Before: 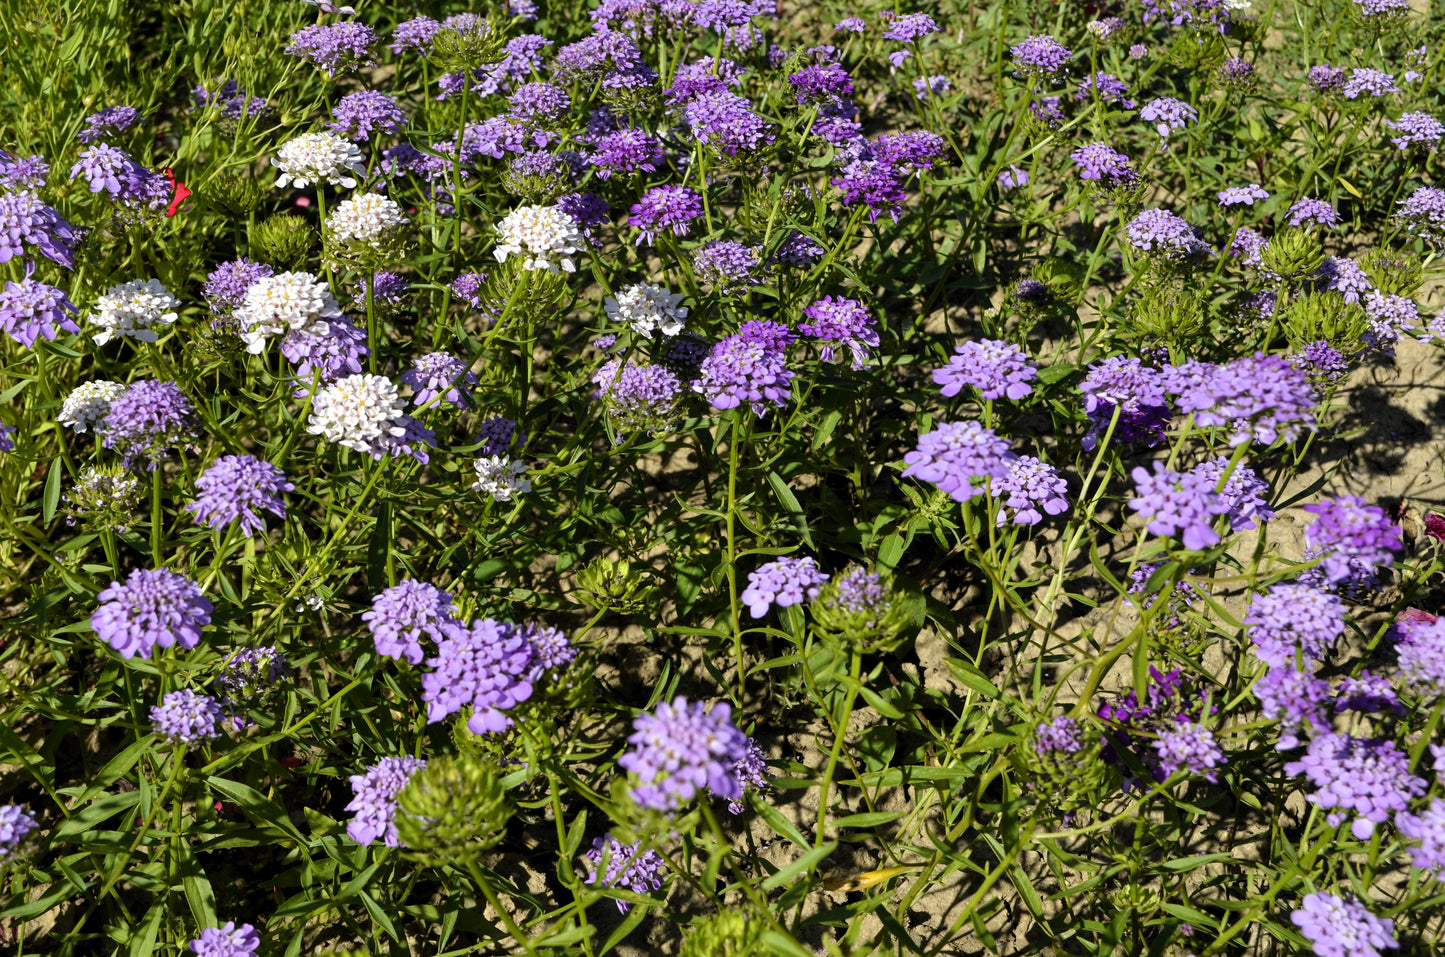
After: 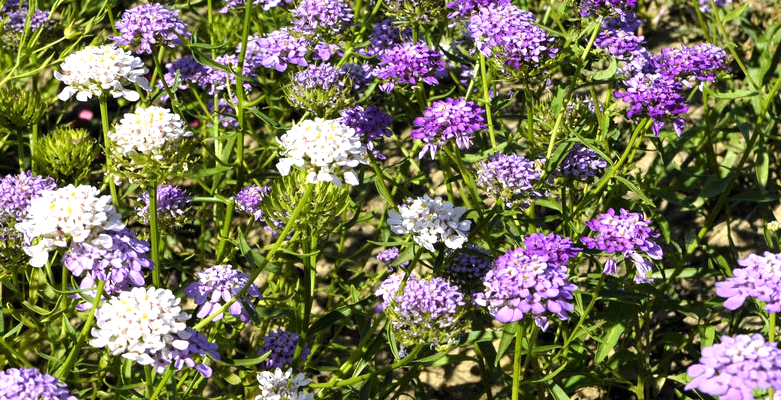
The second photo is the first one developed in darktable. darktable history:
exposure: black level correction 0, exposure 0.698 EV, compensate exposure bias true, compensate highlight preservation false
crop: left 15.075%, top 9.127%, right 30.824%, bottom 49.05%
